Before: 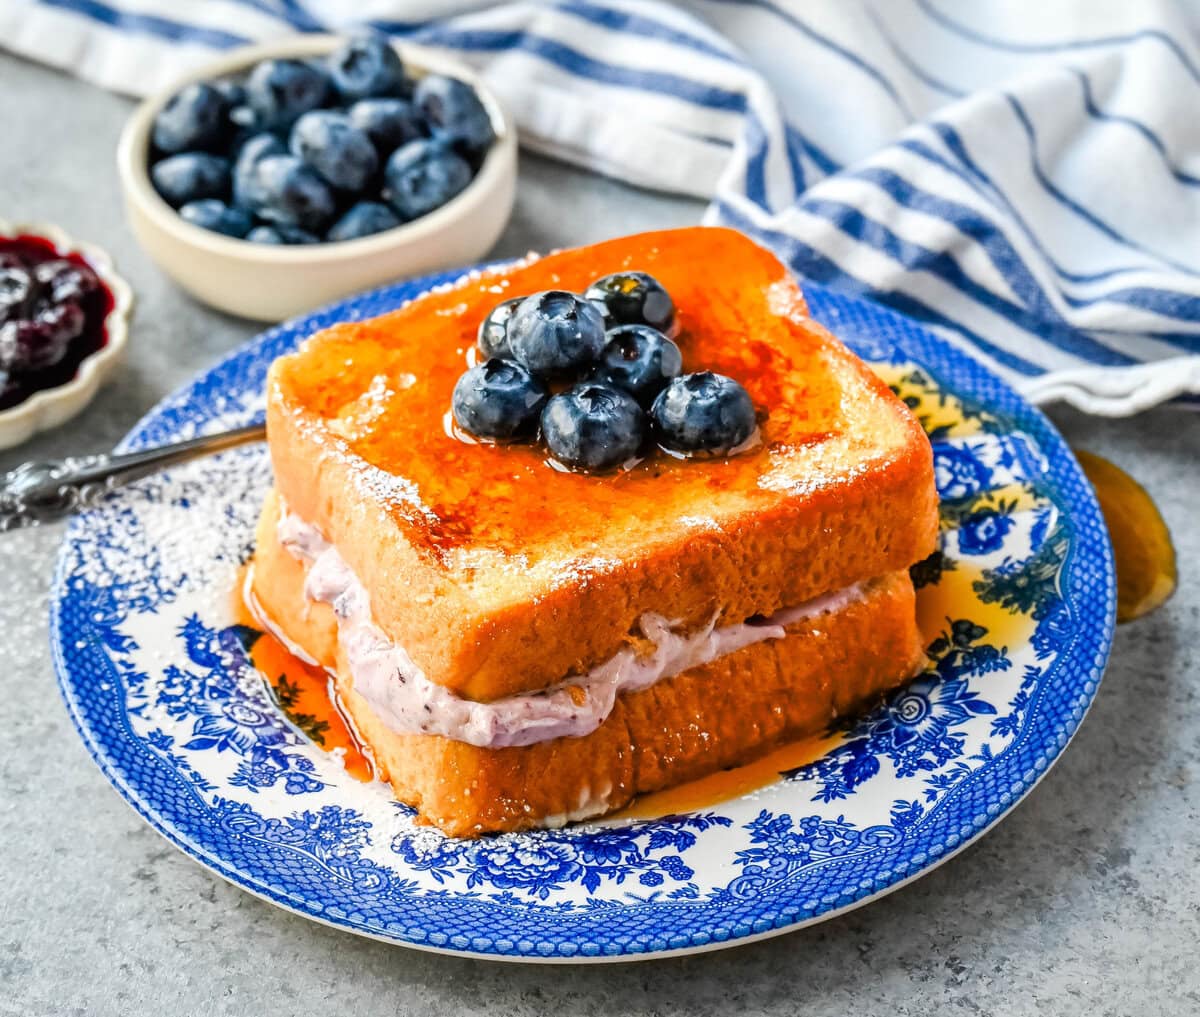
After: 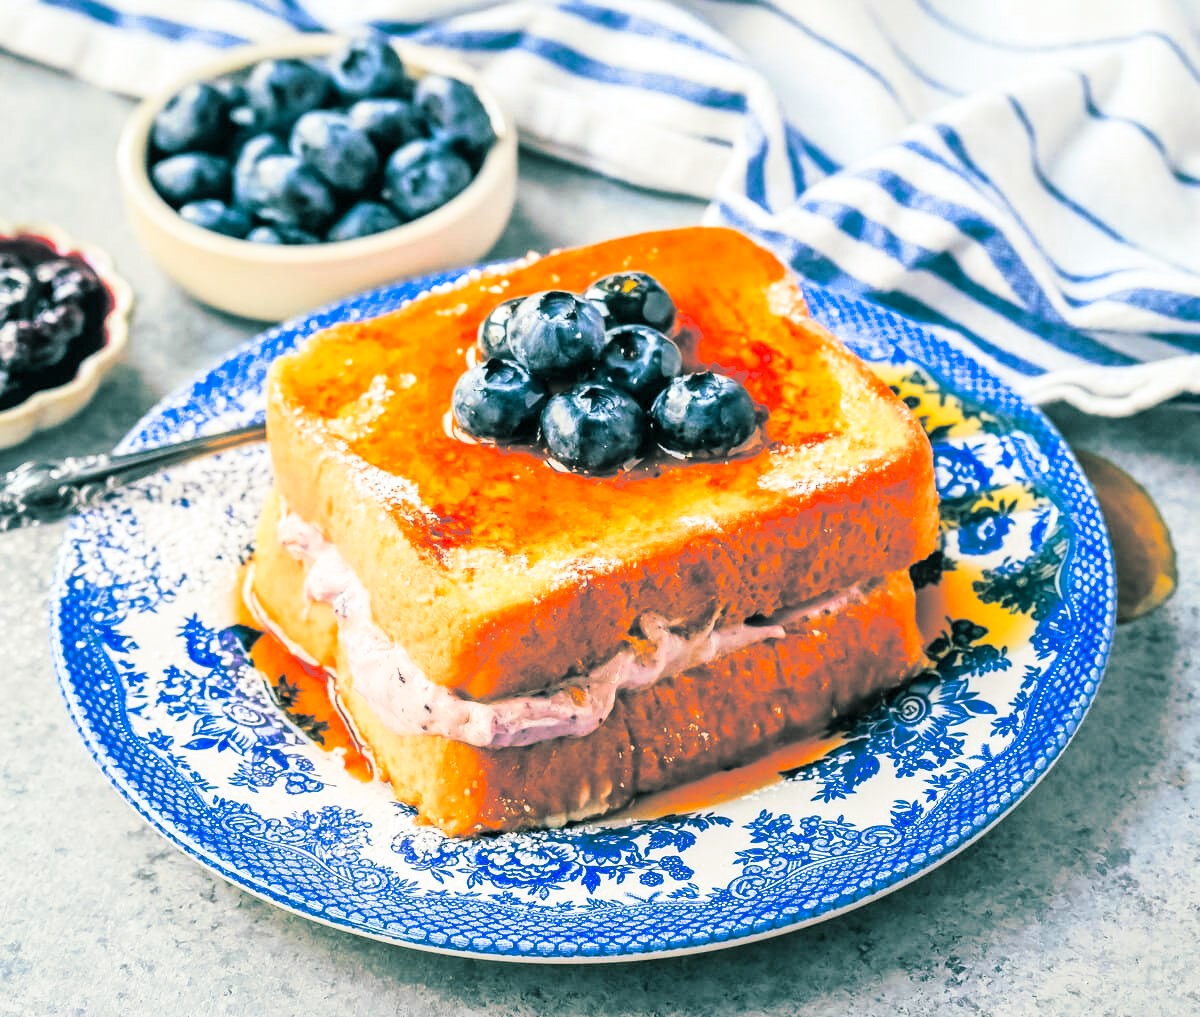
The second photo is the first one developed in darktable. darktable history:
split-toning: shadows › hue 186.43°, highlights › hue 49.29°, compress 30.29%
contrast brightness saturation: contrast 0.2, brightness 0.16, saturation 0.22
base curve: curves: ch0 [(0, 0) (0.472, 0.508) (1, 1)]
